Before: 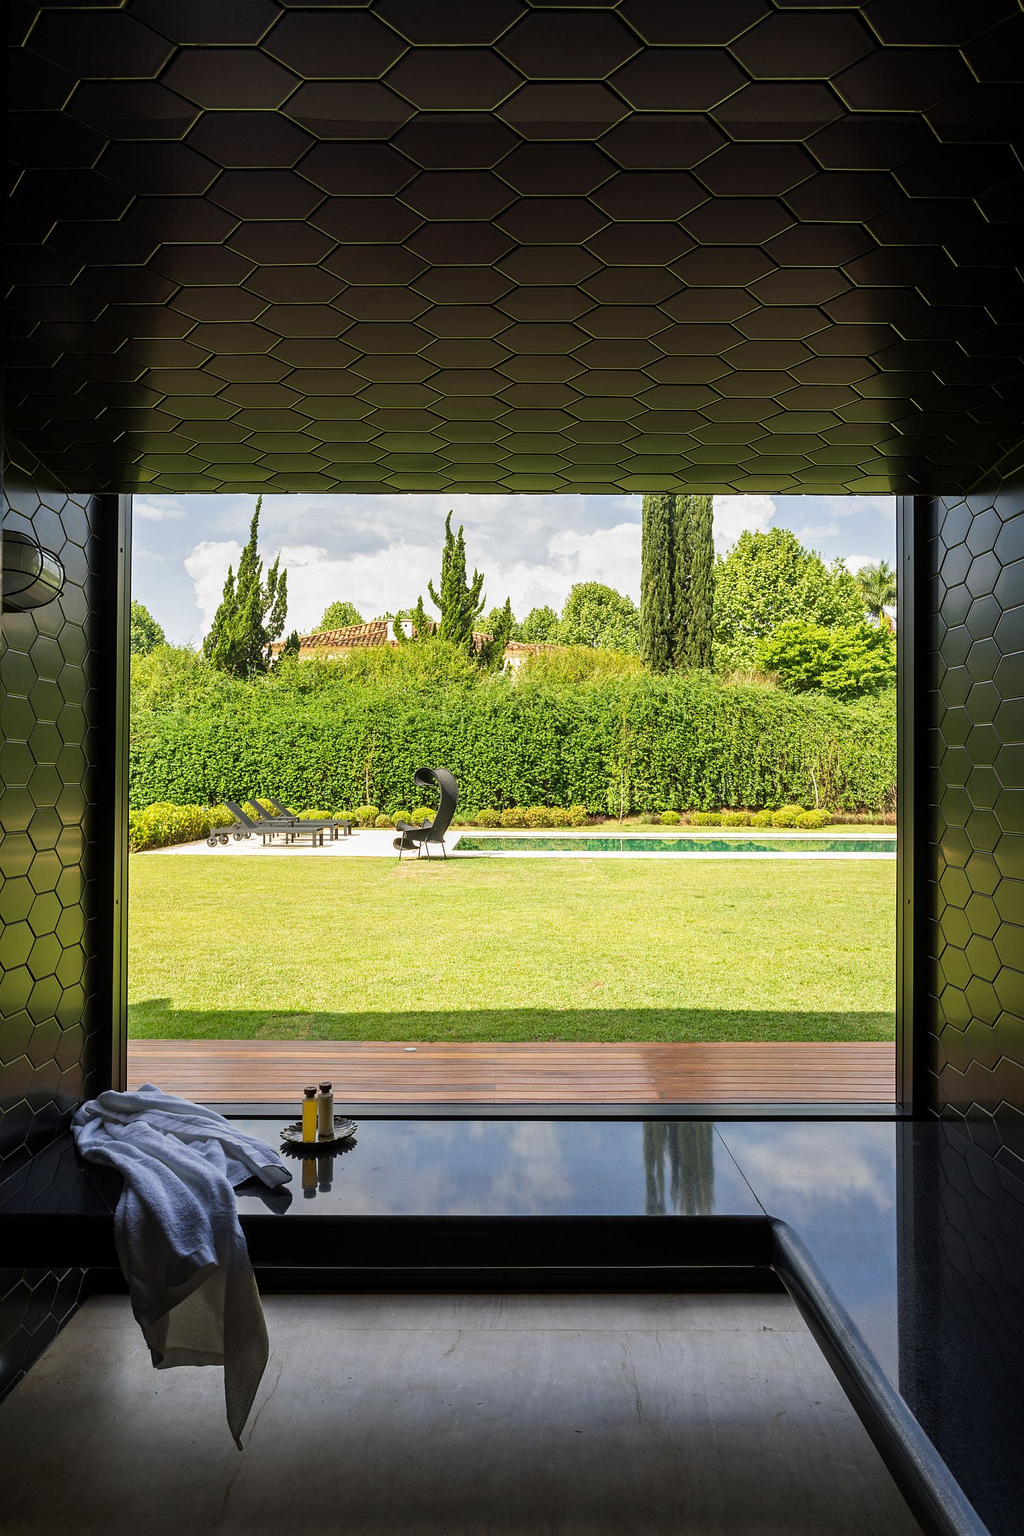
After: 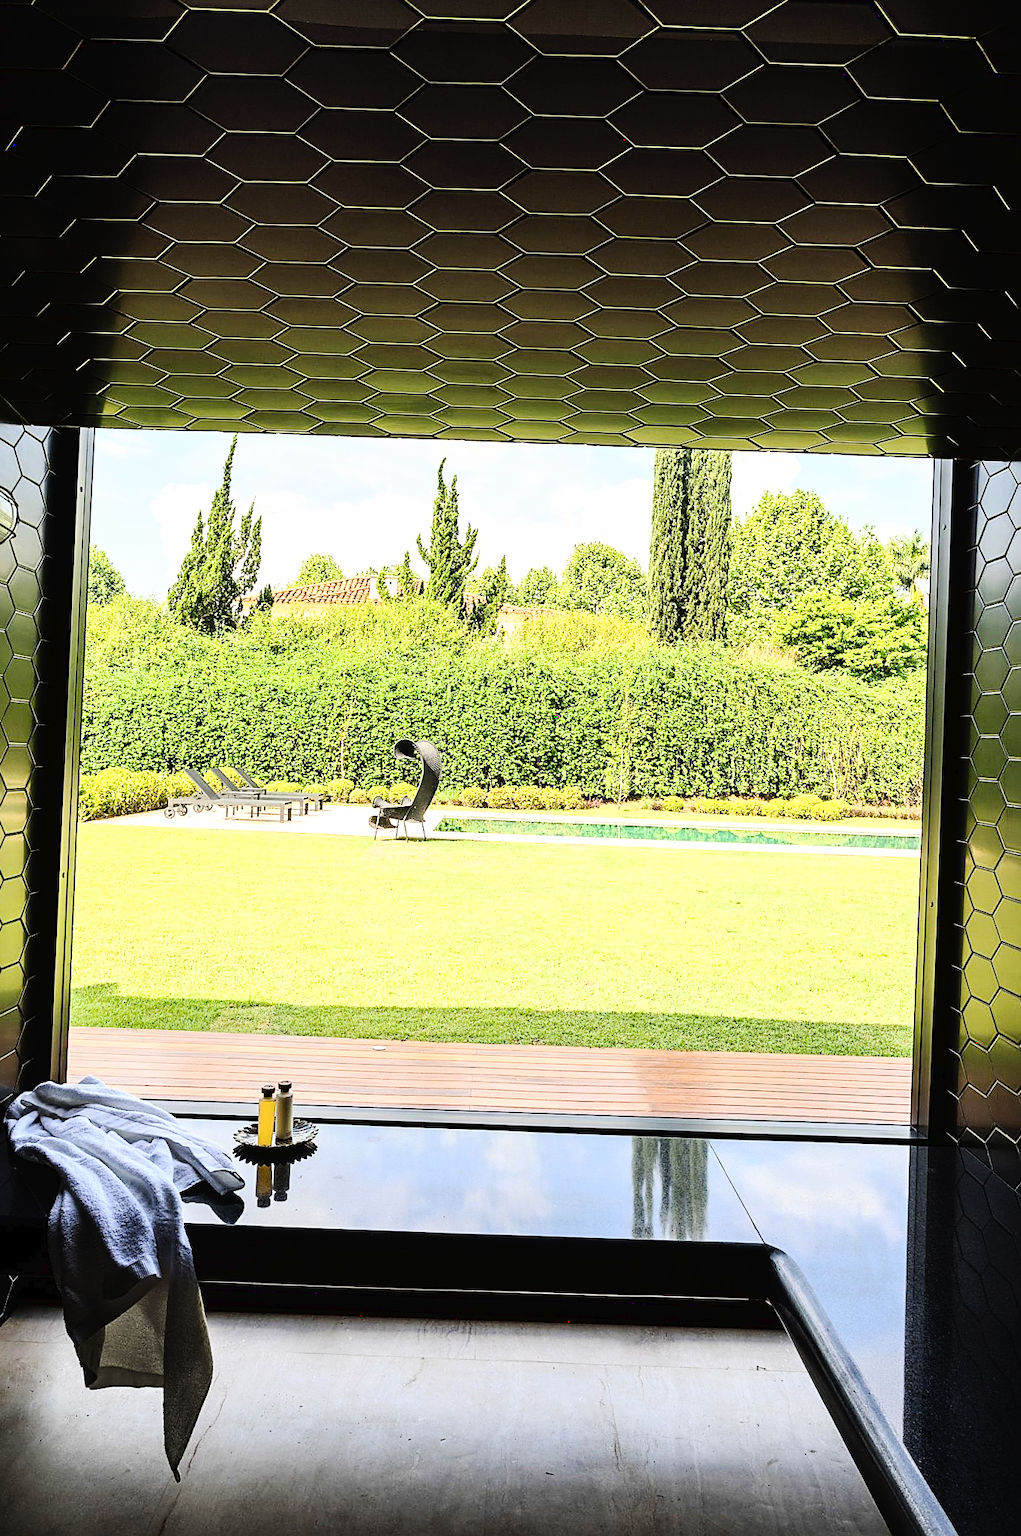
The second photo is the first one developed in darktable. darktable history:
sharpen: on, module defaults
tone curve: curves: ch0 [(0, 0) (0.003, 0.012) (0.011, 0.02) (0.025, 0.032) (0.044, 0.046) (0.069, 0.06) (0.1, 0.09) (0.136, 0.133) (0.177, 0.182) (0.224, 0.247) (0.277, 0.316) (0.335, 0.396) (0.399, 0.48) (0.468, 0.568) (0.543, 0.646) (0.623, 0.717) (0.709, 0.777) (0.801, 0.846) (0.898, 0.912) (1, 1)], preserve colors none
crop and rotate: angle -1.97°, left 3.16%, top 3.739%, right 1.347%, bottom 0.532%
base curve: curves: ch0 [(0, 0) (0.007, 0.004) (0.027, 0.03) (0.046, 0.07) (0.207, 0.54) (0.442, 0.872) (0.673, 0.972) (1, 1)]
